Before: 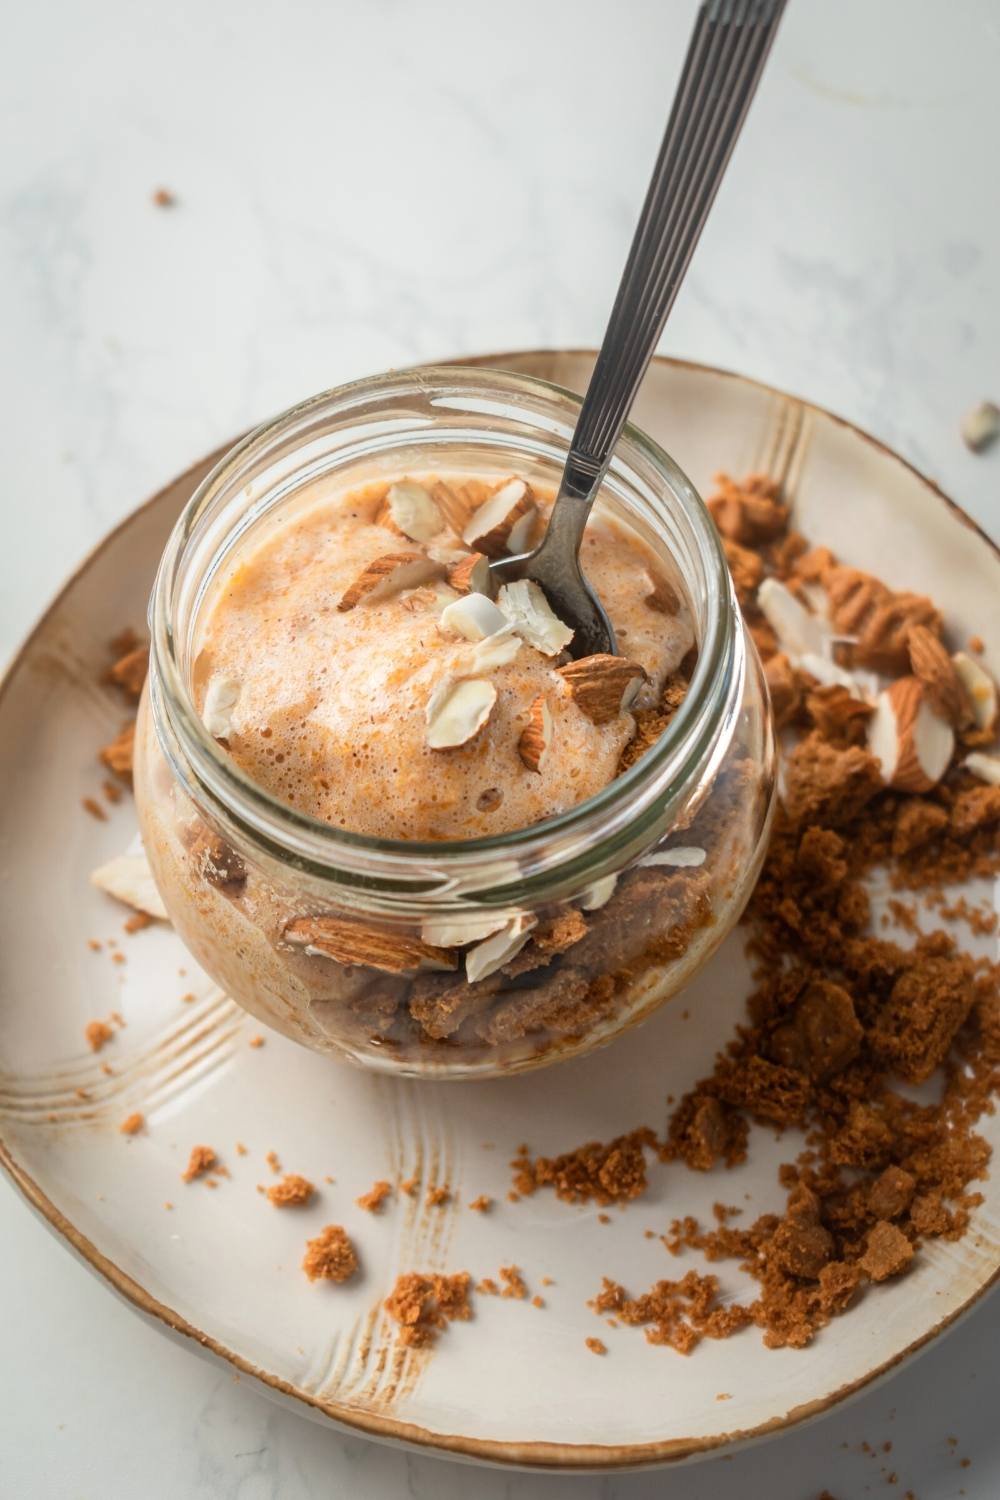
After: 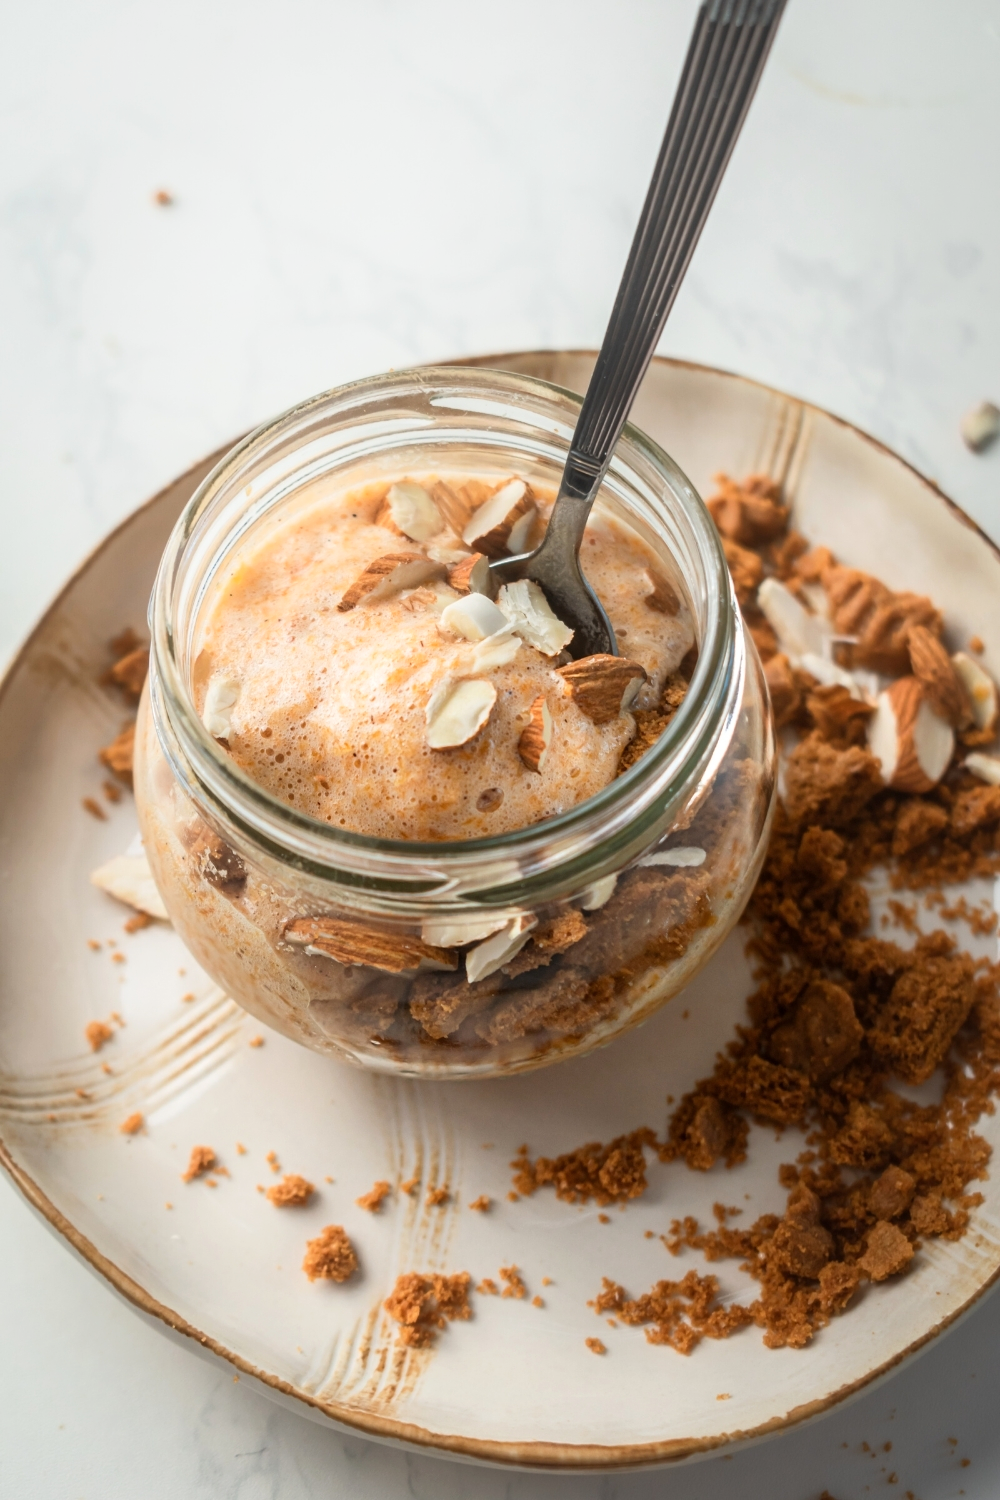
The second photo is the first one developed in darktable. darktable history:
shadows and highlights: shadows 1.25, highlights 41.79
